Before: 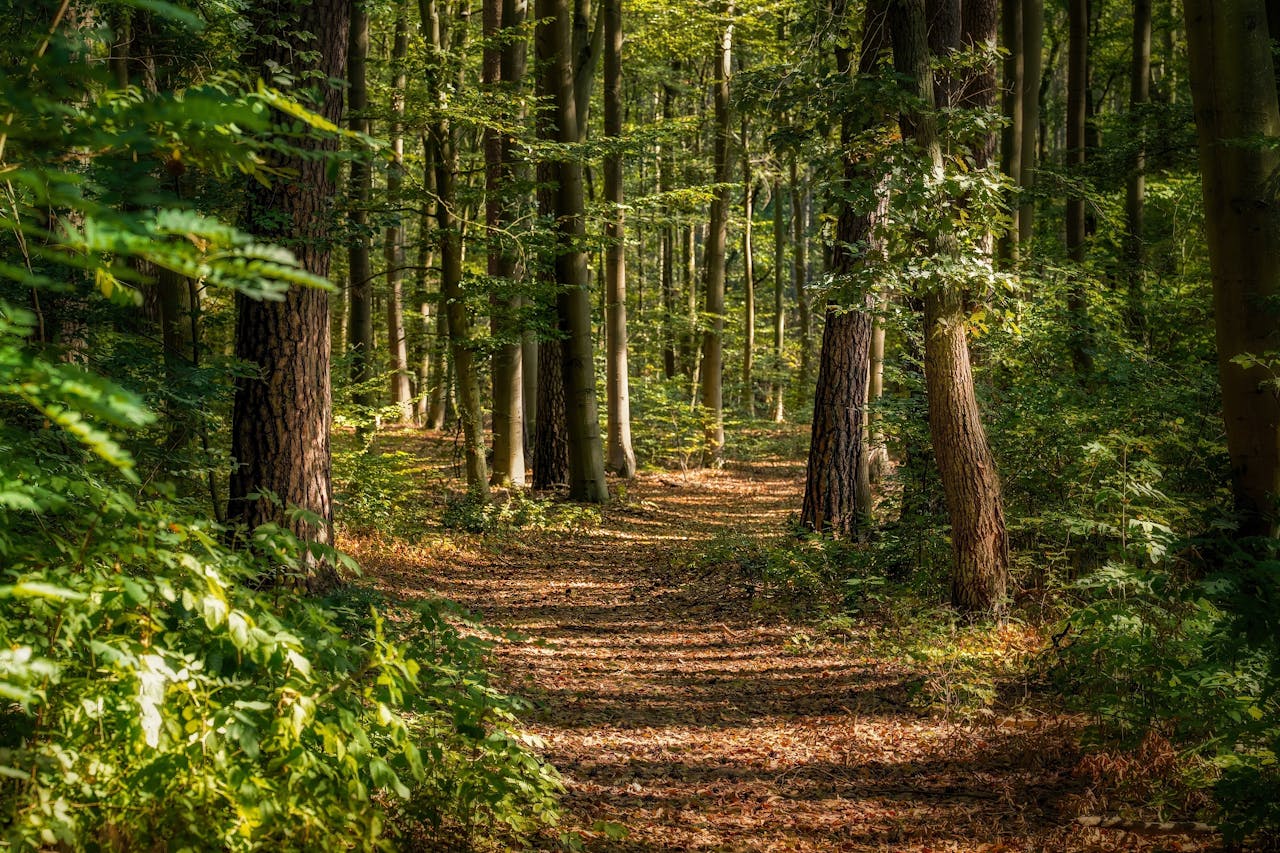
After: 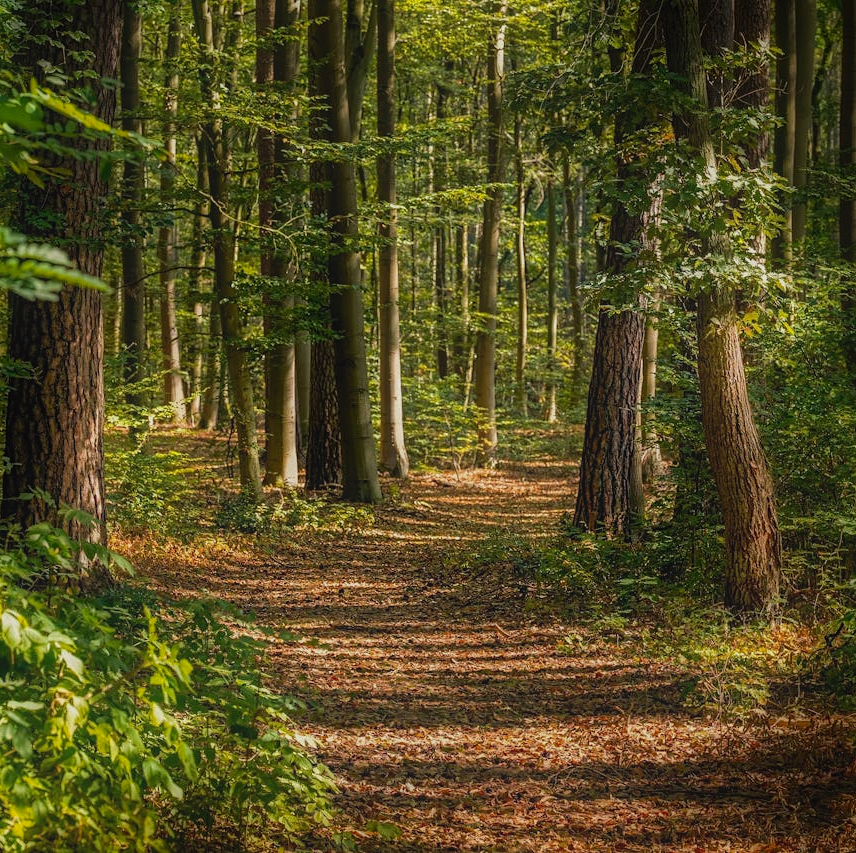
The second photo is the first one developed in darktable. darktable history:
contrast equalizer: y [[0.439, 0.44, 0.442, 0.457, 0.493, 0.498], [0.5 ×6], [0.5 ×6], [0 ×6], [0 ×6]]
crop and rotate: left 17.768%, right 15.338%
